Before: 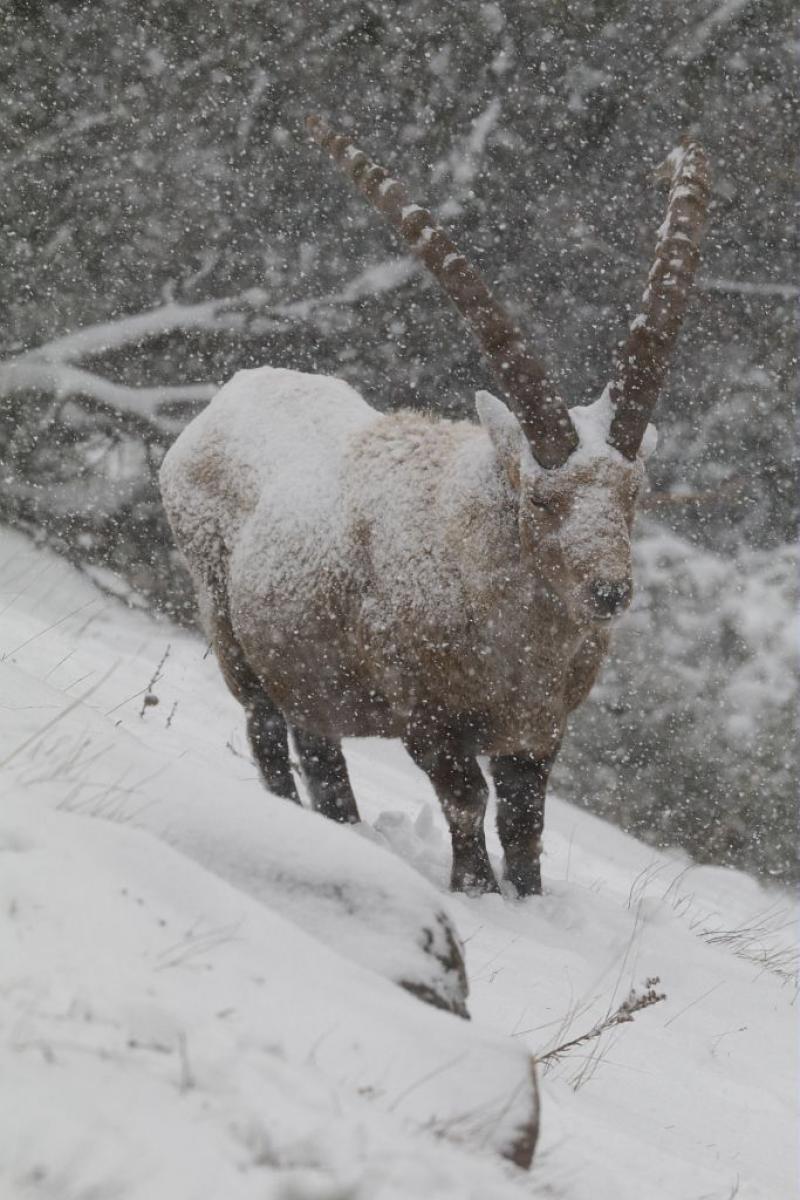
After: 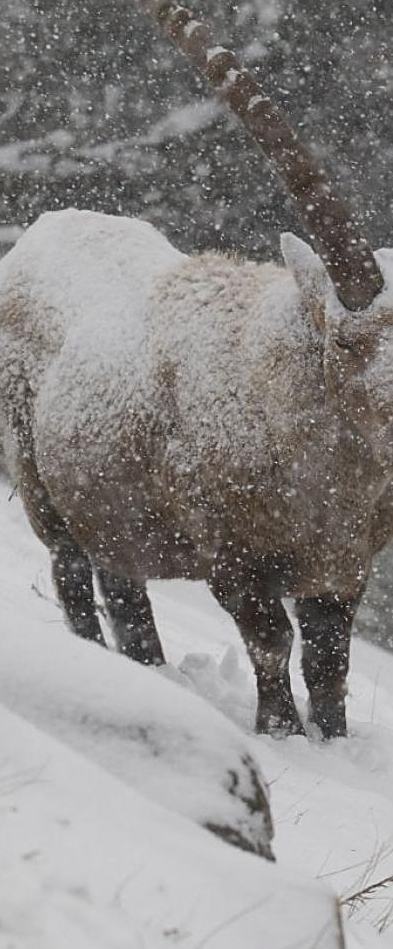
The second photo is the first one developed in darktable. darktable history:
crop and rotate: angle 0.023°, left 24.458%, top 13.182%, right 26.278%, bottom 7.605%
sharpen: on, module defaults
exposure: compensate exposure bias true, compensate highlight preservation false
